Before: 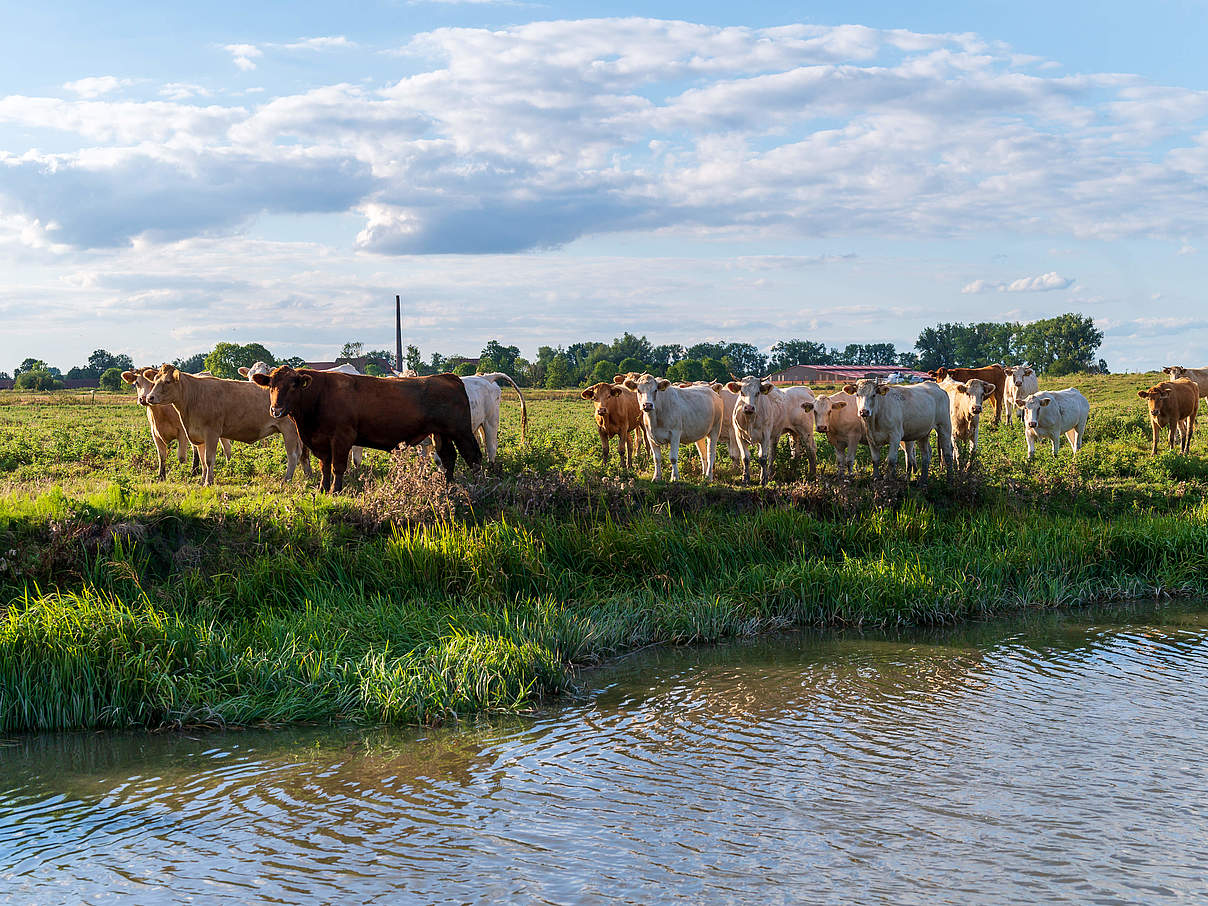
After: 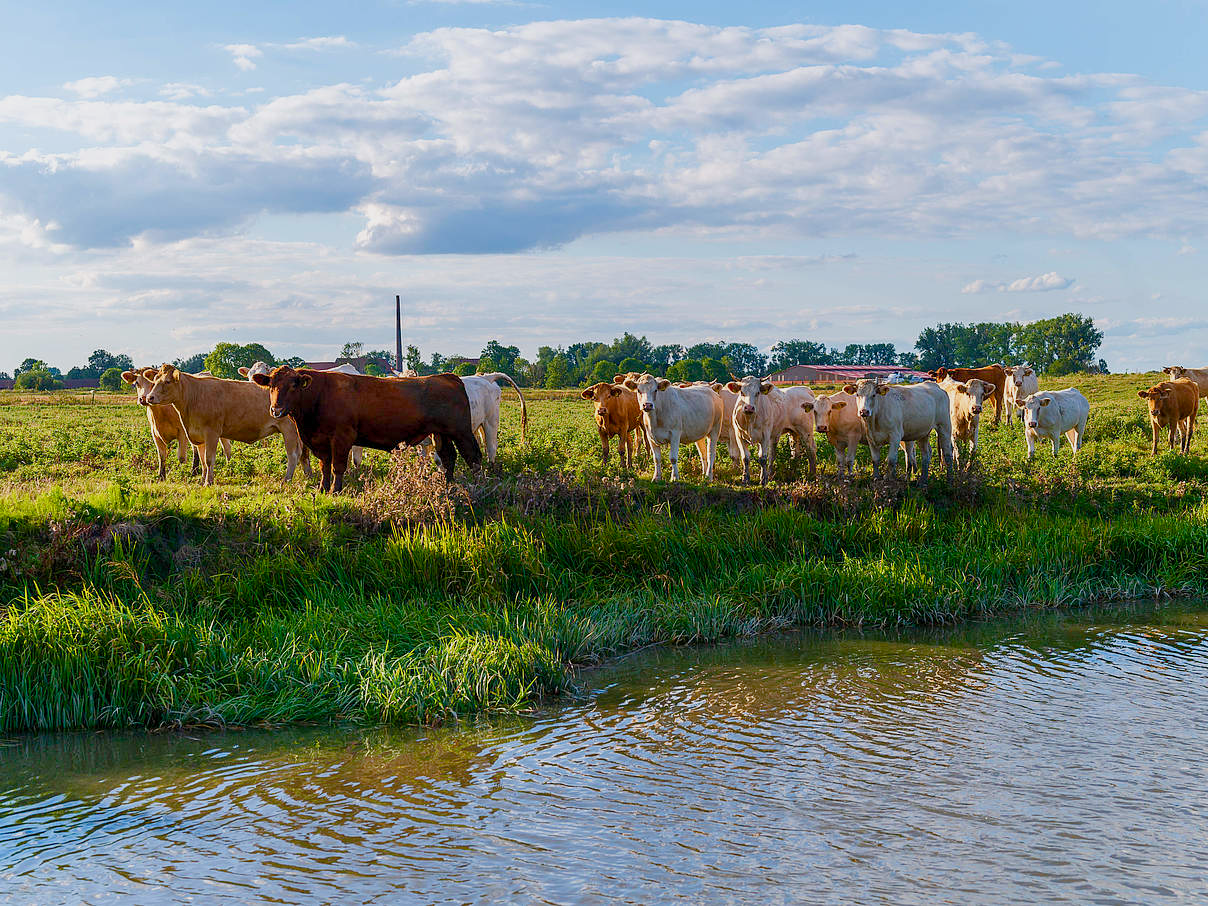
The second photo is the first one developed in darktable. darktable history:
color balance rgb: perceptual saturation grading › global saturation 20%, perceptual saturation grading › highlights -25.514%, perceptual saturation grading › shadows 49.266%, contrast -10.171%
